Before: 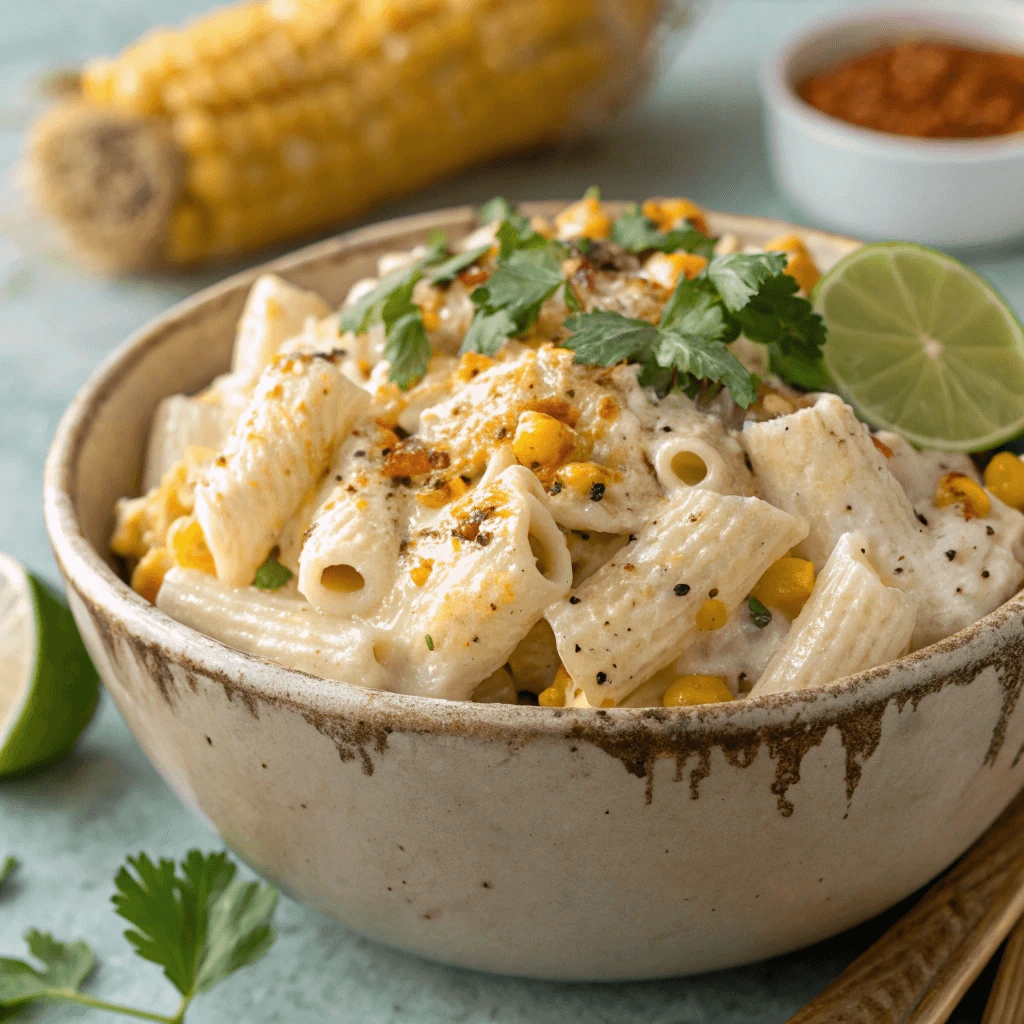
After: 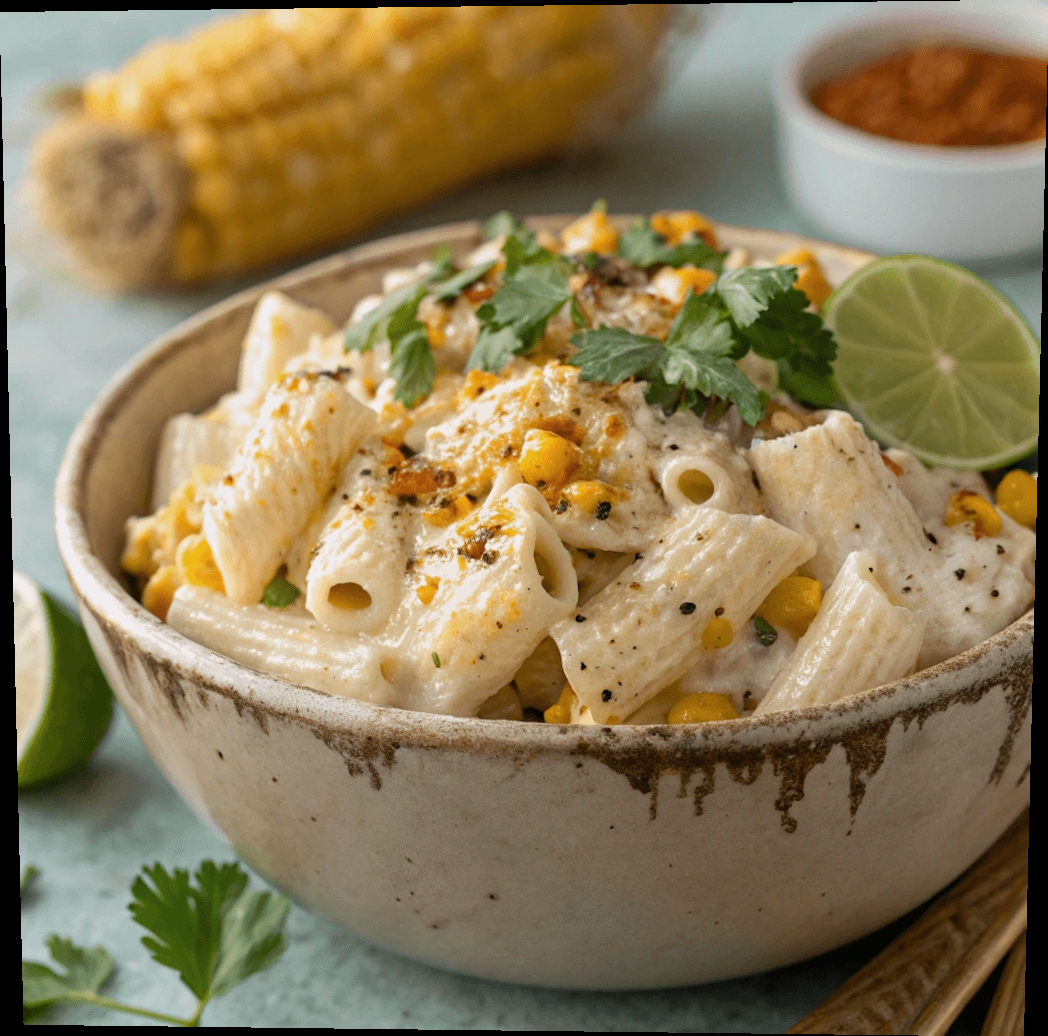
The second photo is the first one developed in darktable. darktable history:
rotate and perspective: lens shift (vertical) 0.048, lens shift (horizontal) -0.024, automatic cropping off
tone equalizer: on, module defaults
exposure: exposure -0.153 EV, compensate highlight preservation false
